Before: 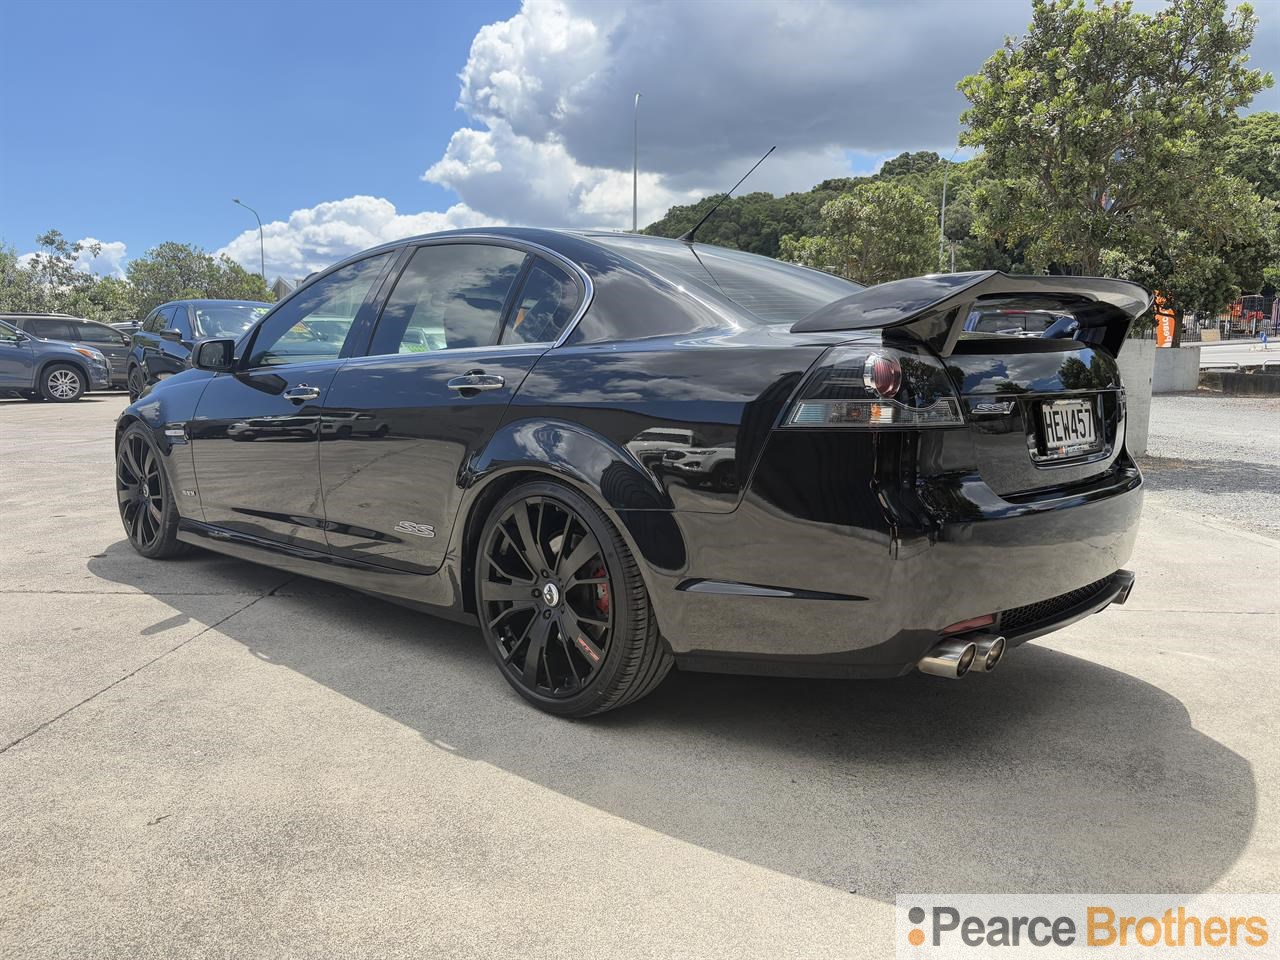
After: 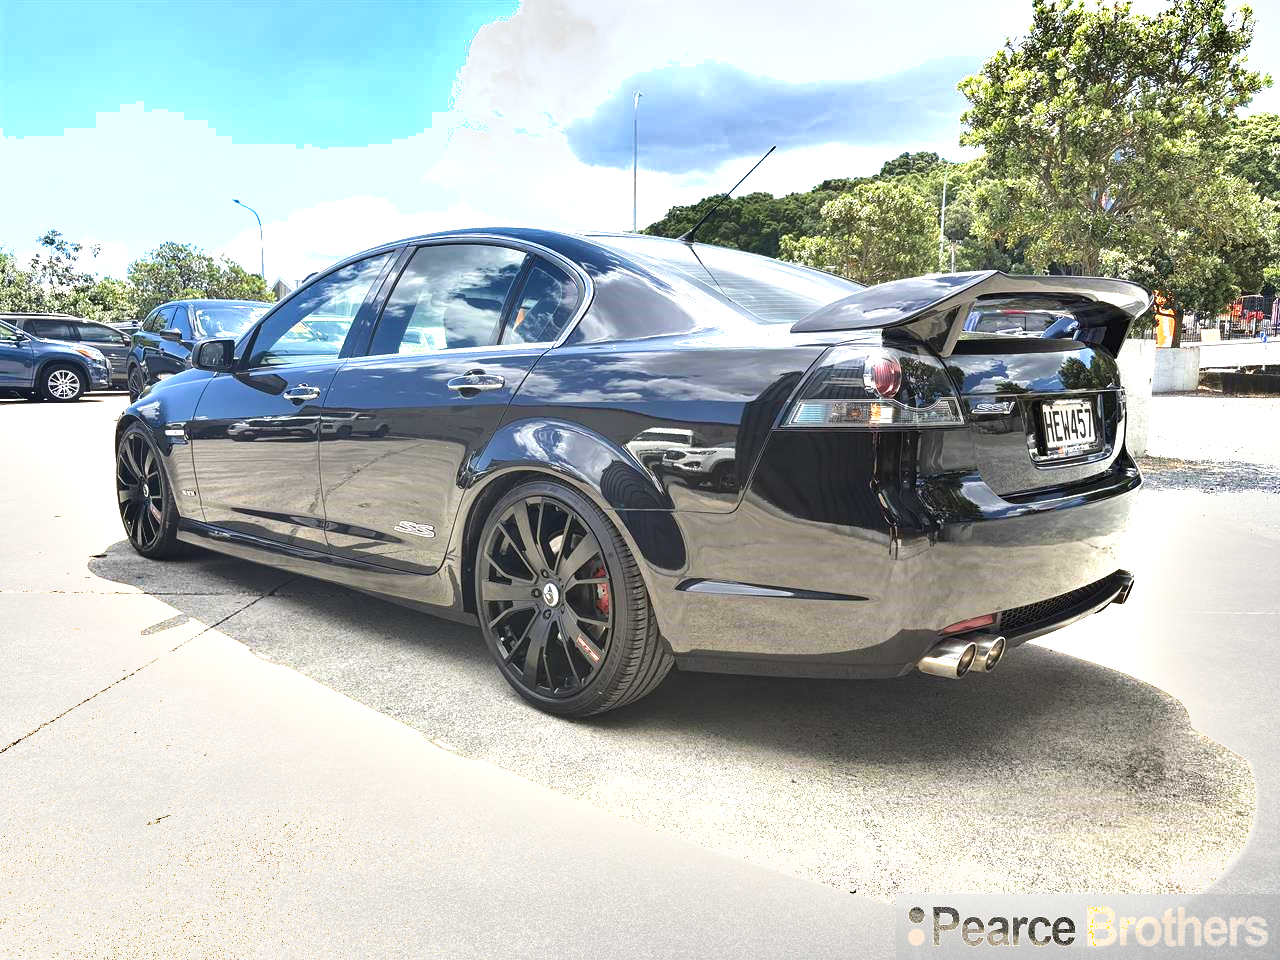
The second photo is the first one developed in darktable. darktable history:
velvia: on, module defaults
exposure: black level correction 0, exposure 1.539 EV, compensate exposure bias true, compensate highlight preservation false
shadows and highlights: soften with gaussian
